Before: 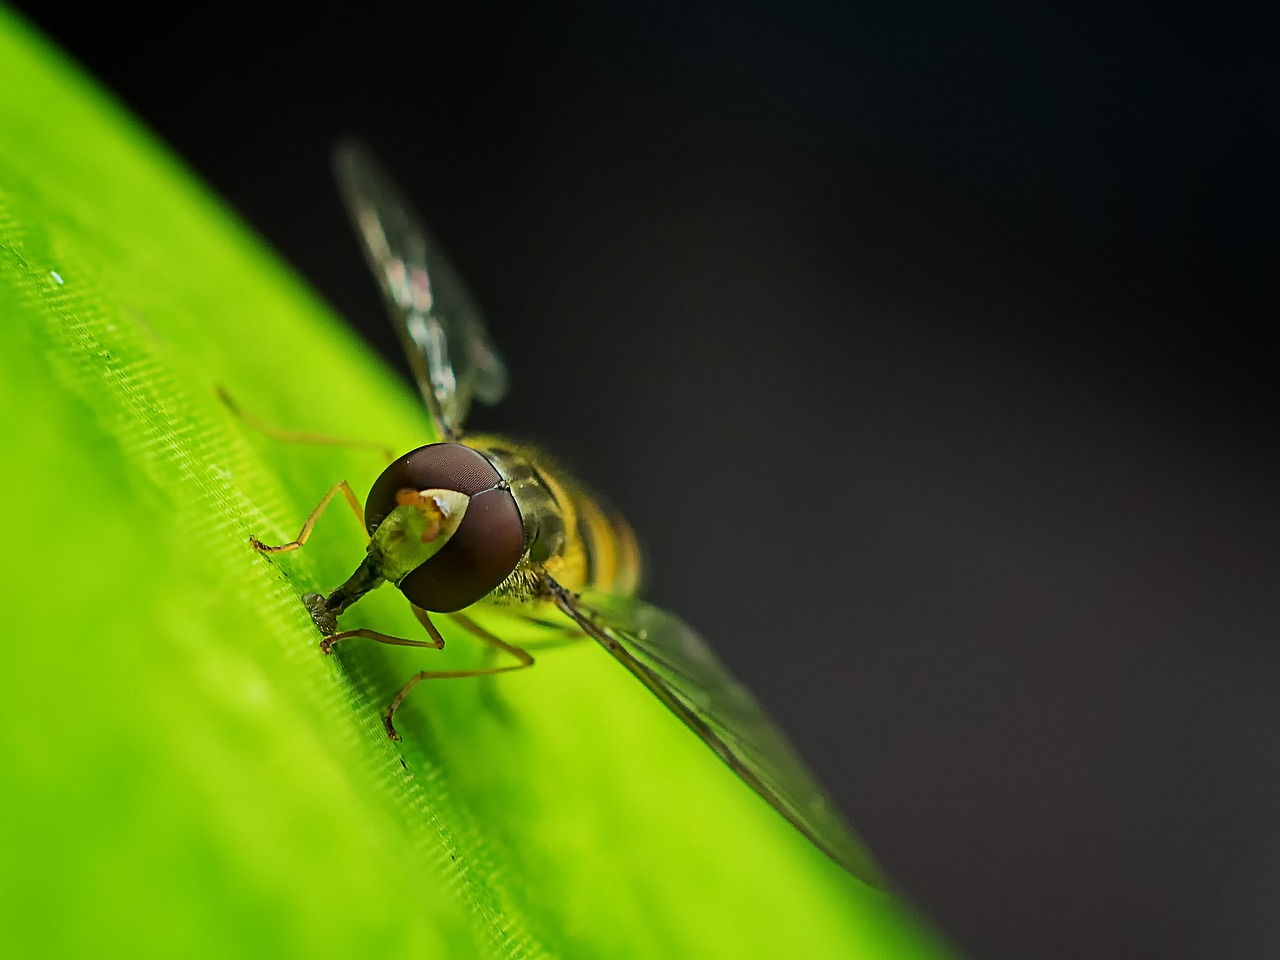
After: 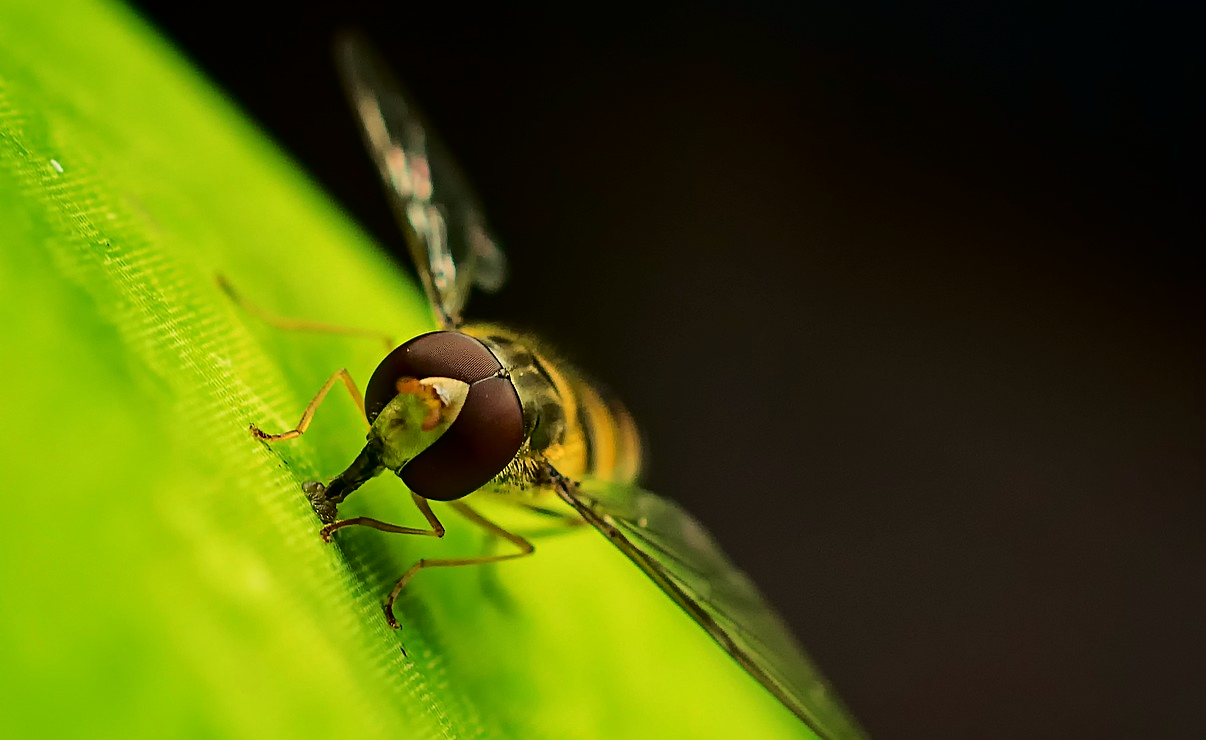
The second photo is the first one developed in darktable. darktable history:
white balance: red 1.138, green 0.996, blue 0.812
fill light: exposure -2 EV, width 8.6
crop and rotate: angle 0.03°, top 11.643%, right 5.651%, bottom 11.189%
